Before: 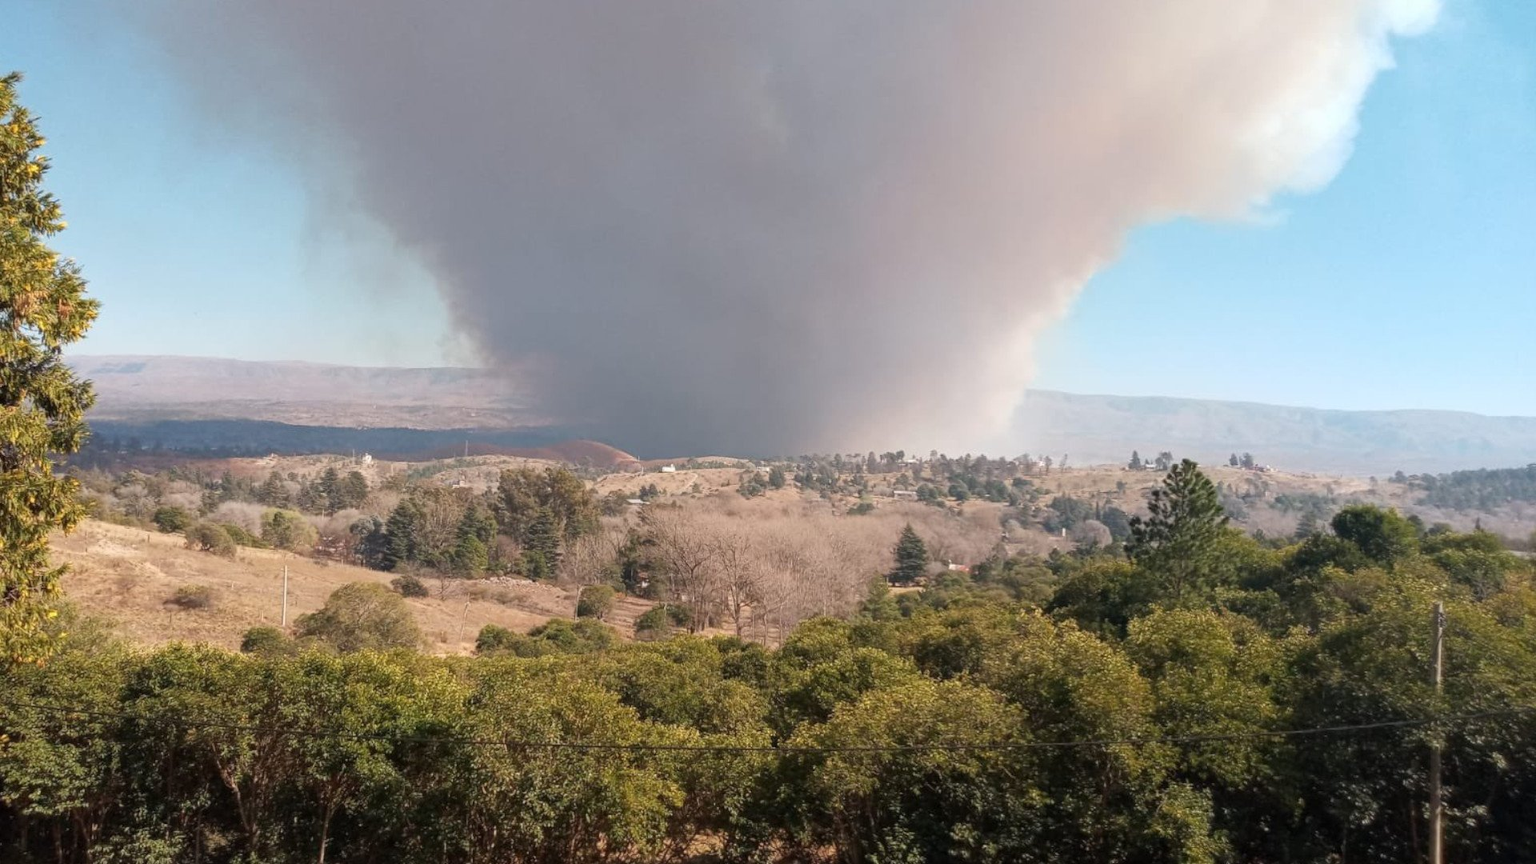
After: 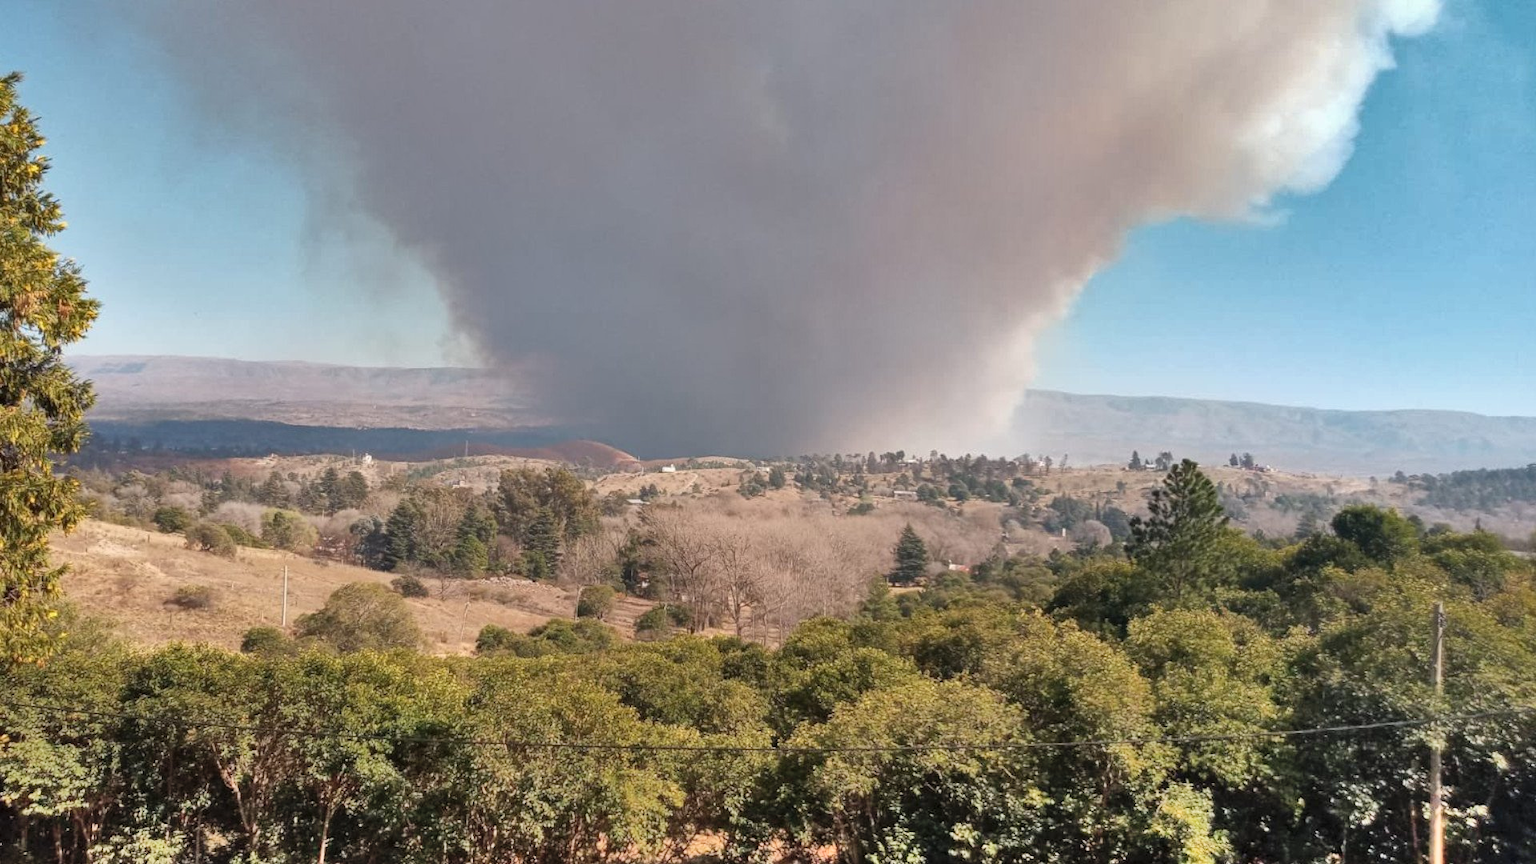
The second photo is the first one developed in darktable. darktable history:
shadows and highlights: shadows 76.79, highlights -61.01, soften with gaussian
